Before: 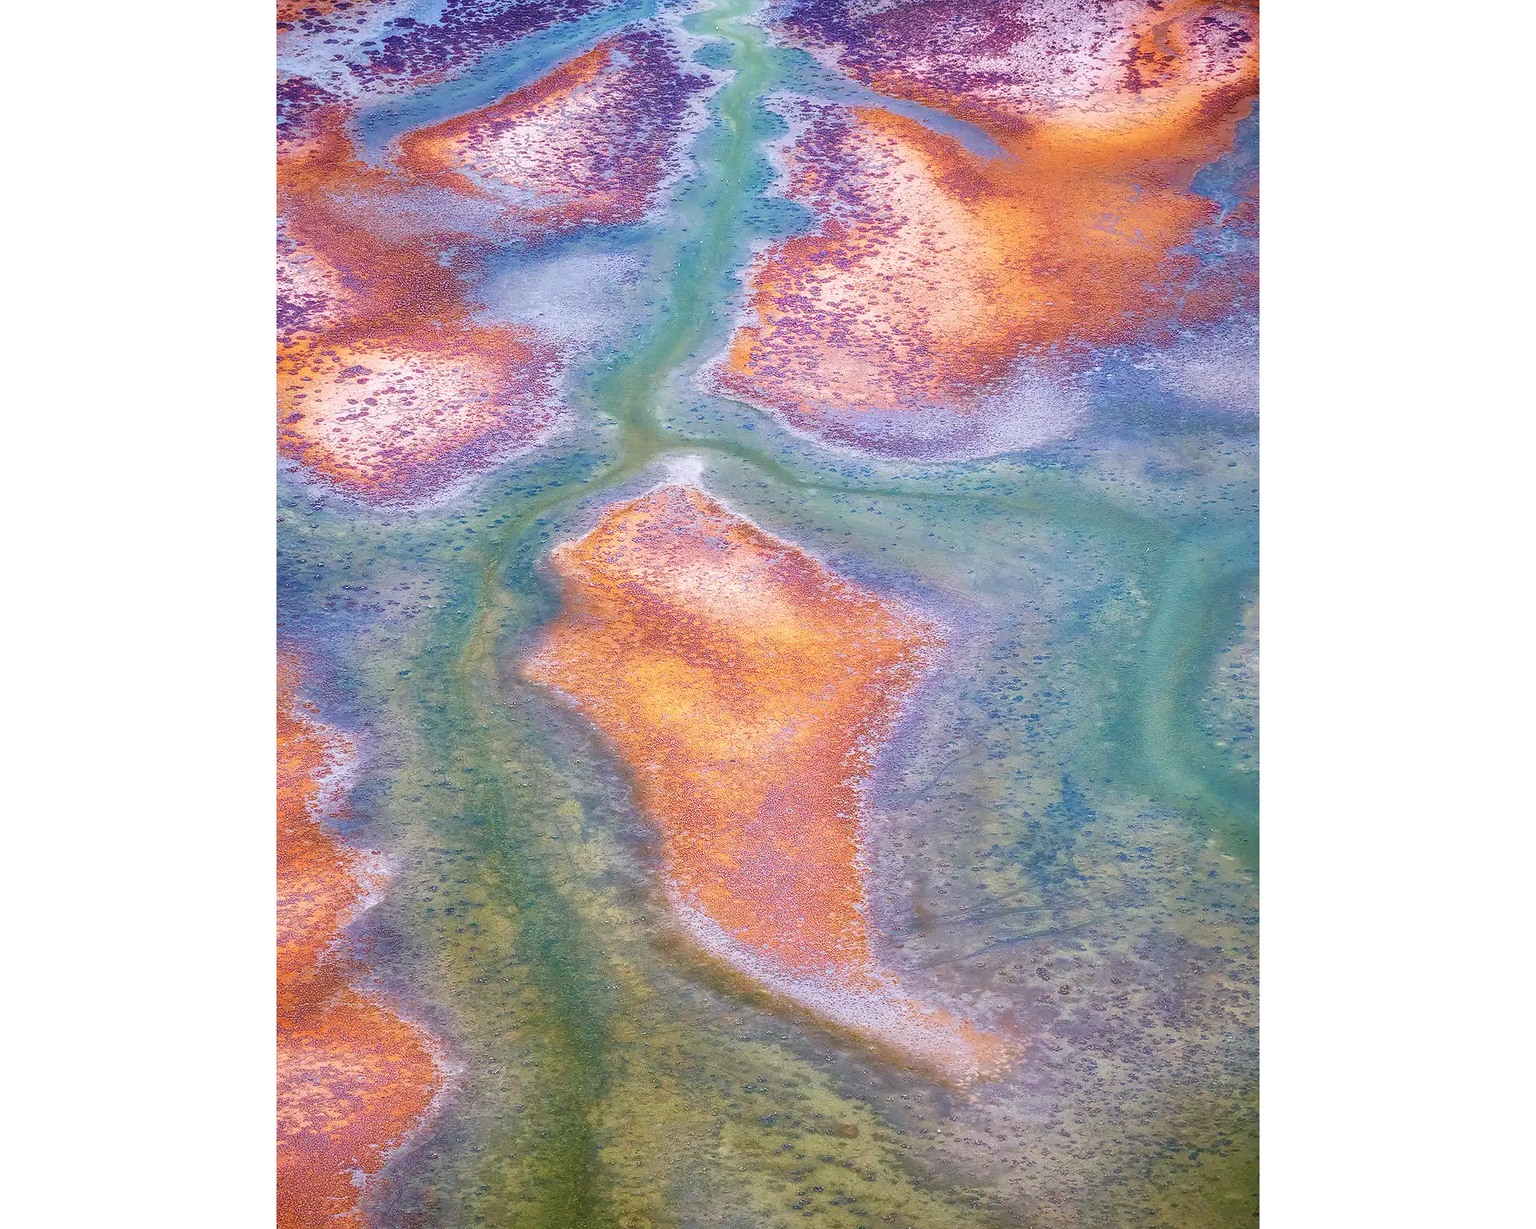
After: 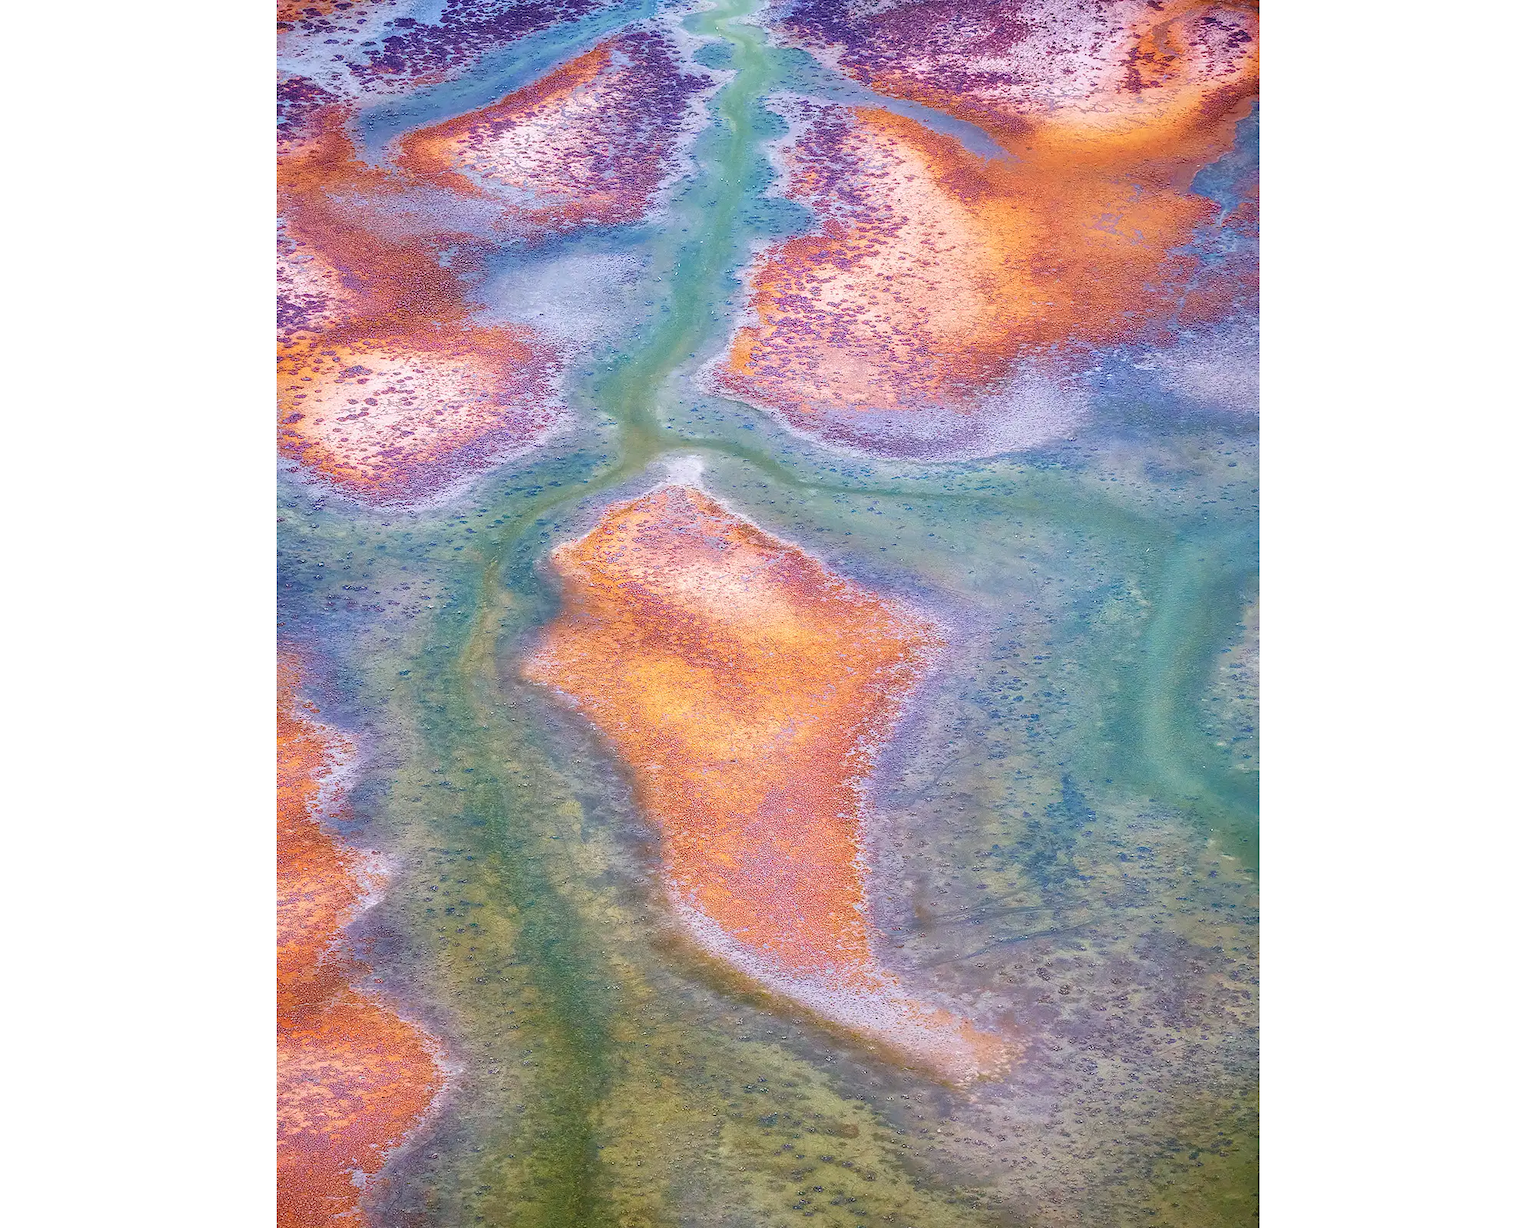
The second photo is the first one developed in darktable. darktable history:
color correction: highlights b* -0.007
